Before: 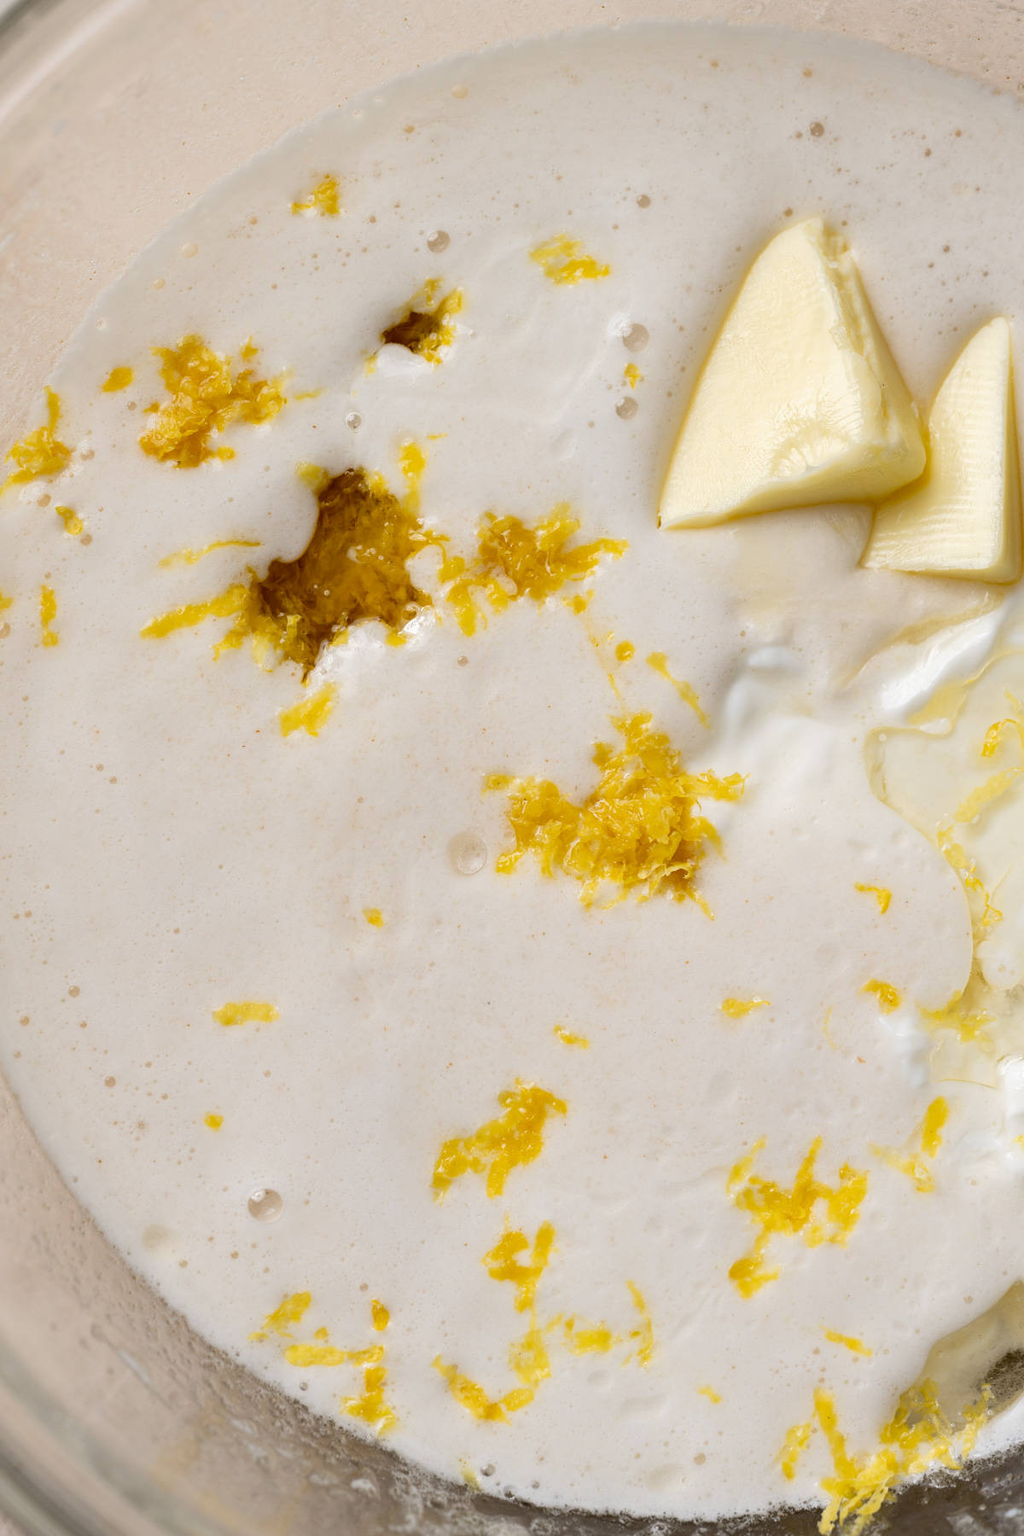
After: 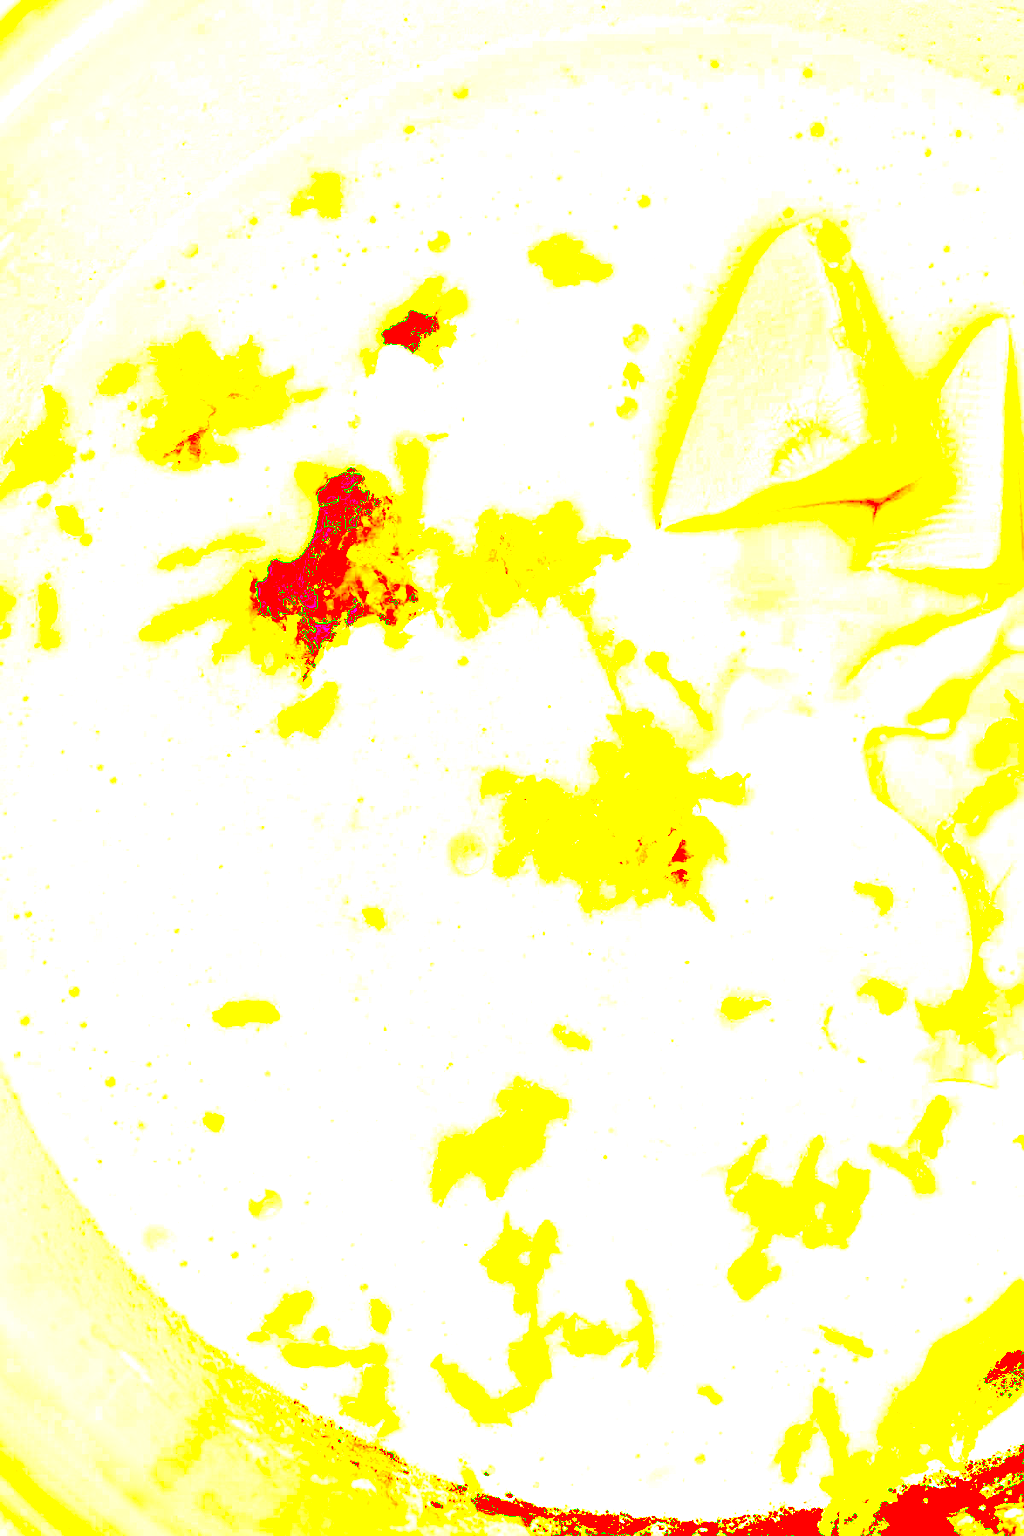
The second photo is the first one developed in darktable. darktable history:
white balance: red 1.138, green 0.996, blue 0.812
exposure: black level correction 0.1, exposure 3 EV, compensate highlight preservation false
color correction: saturation 0.98
tone equalizer: on, module defaults
contrast brightness saturation: contrast 0.28
sharpen: on, module defaults
